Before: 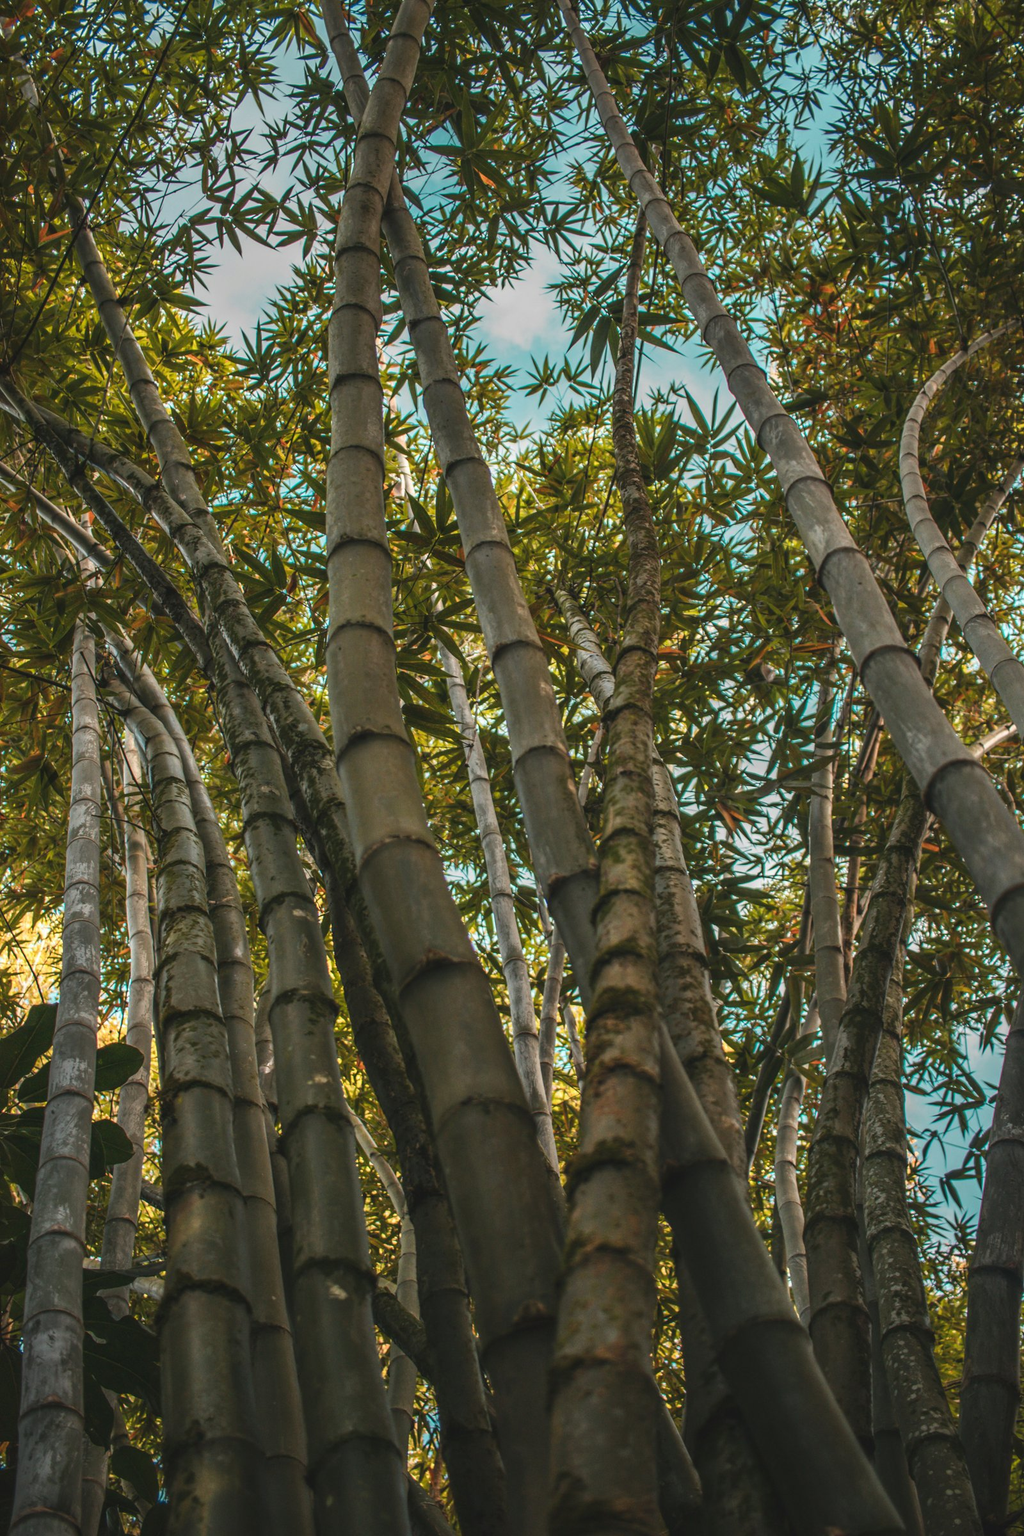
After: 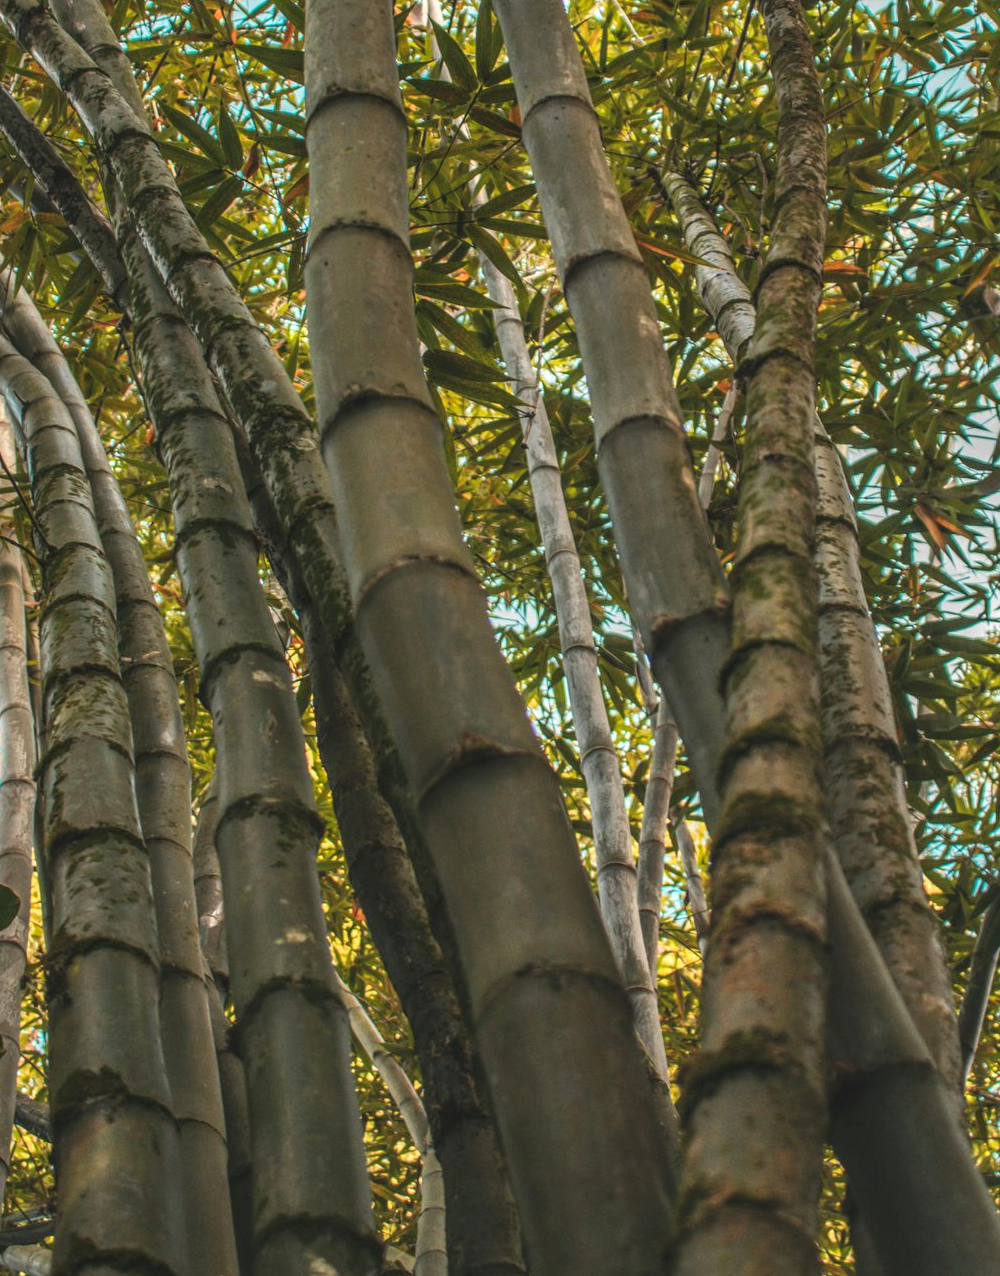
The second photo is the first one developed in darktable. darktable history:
contrast brightness saturation: contrast -0.093, brightness 0.042, saturation 0.078
crop: left 12.874%, top 31.281%, right 24.586%, bottom 15.523%
local contrast: detail 130%
